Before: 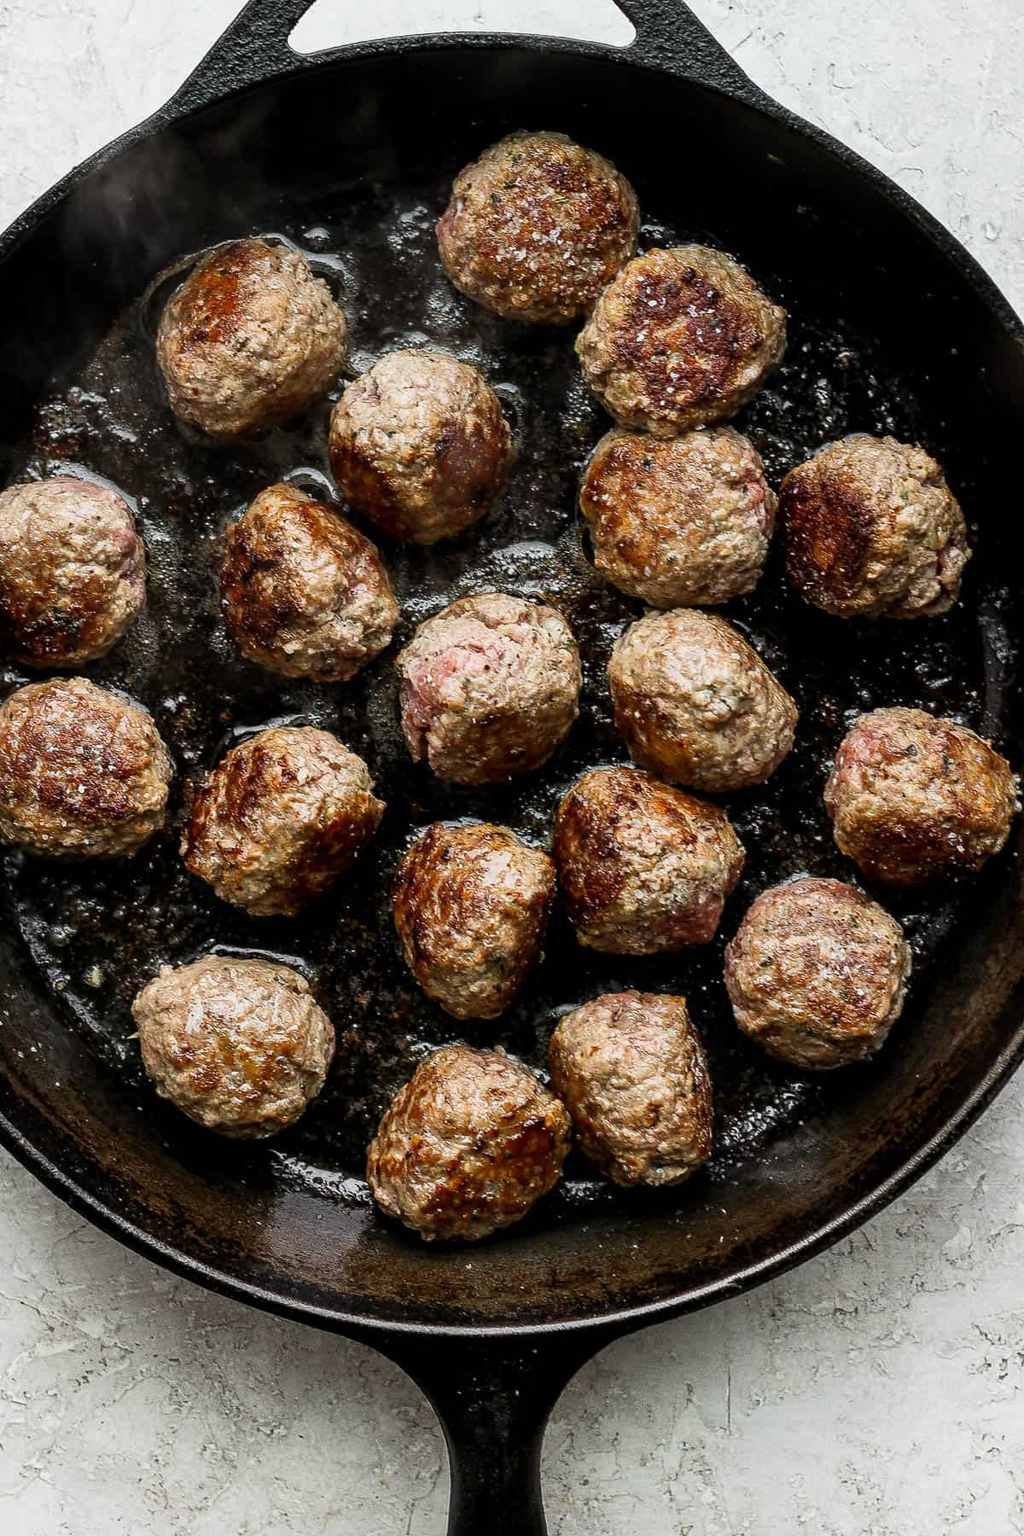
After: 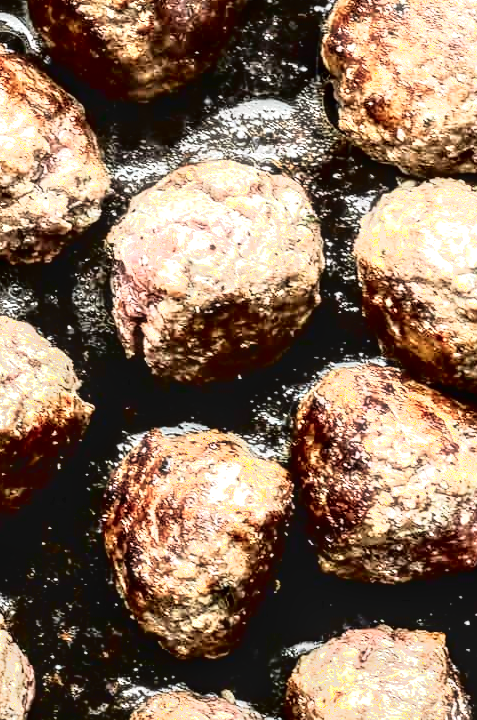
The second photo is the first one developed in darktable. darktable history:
tone curve: curves: ch0 [(0, 0) (0.003, 0.068) (0.011, 0.068) (0.025, 0.068) (0.044, 0.068) (0.069, 0.072) (0.1, 0.072) (0.136, 0.077) (0.177, 0.095) (0.224, 0.126) (0.277, 0.2) (0.335, 0.3) (0.399, 0.407) (0.468, 0.52) (0.543, 0.624) (0.623, 0.721) (0.709, 0.811) (0.801, 0.88) (0.898, 0.942) (1, 1)], color space Lab, independent channels, preserve colors none
haze removal: strength -0.106, adaptive false
local contrast: highlights 20%, detail 150%
crop: left 29.875%, top 29.735%, right 29.668%, bottom 29.552%
color calibration: illuminant same as pipeline (D50), adaptation XYZ, x 0.345, y 0.357, temperature 5013.94 K
shadows and highlights: shadows -61.72, white point adjustment -5.04, highlights 61.17
exposure: exposure 1.225 EV, compensate highlight preservation false
